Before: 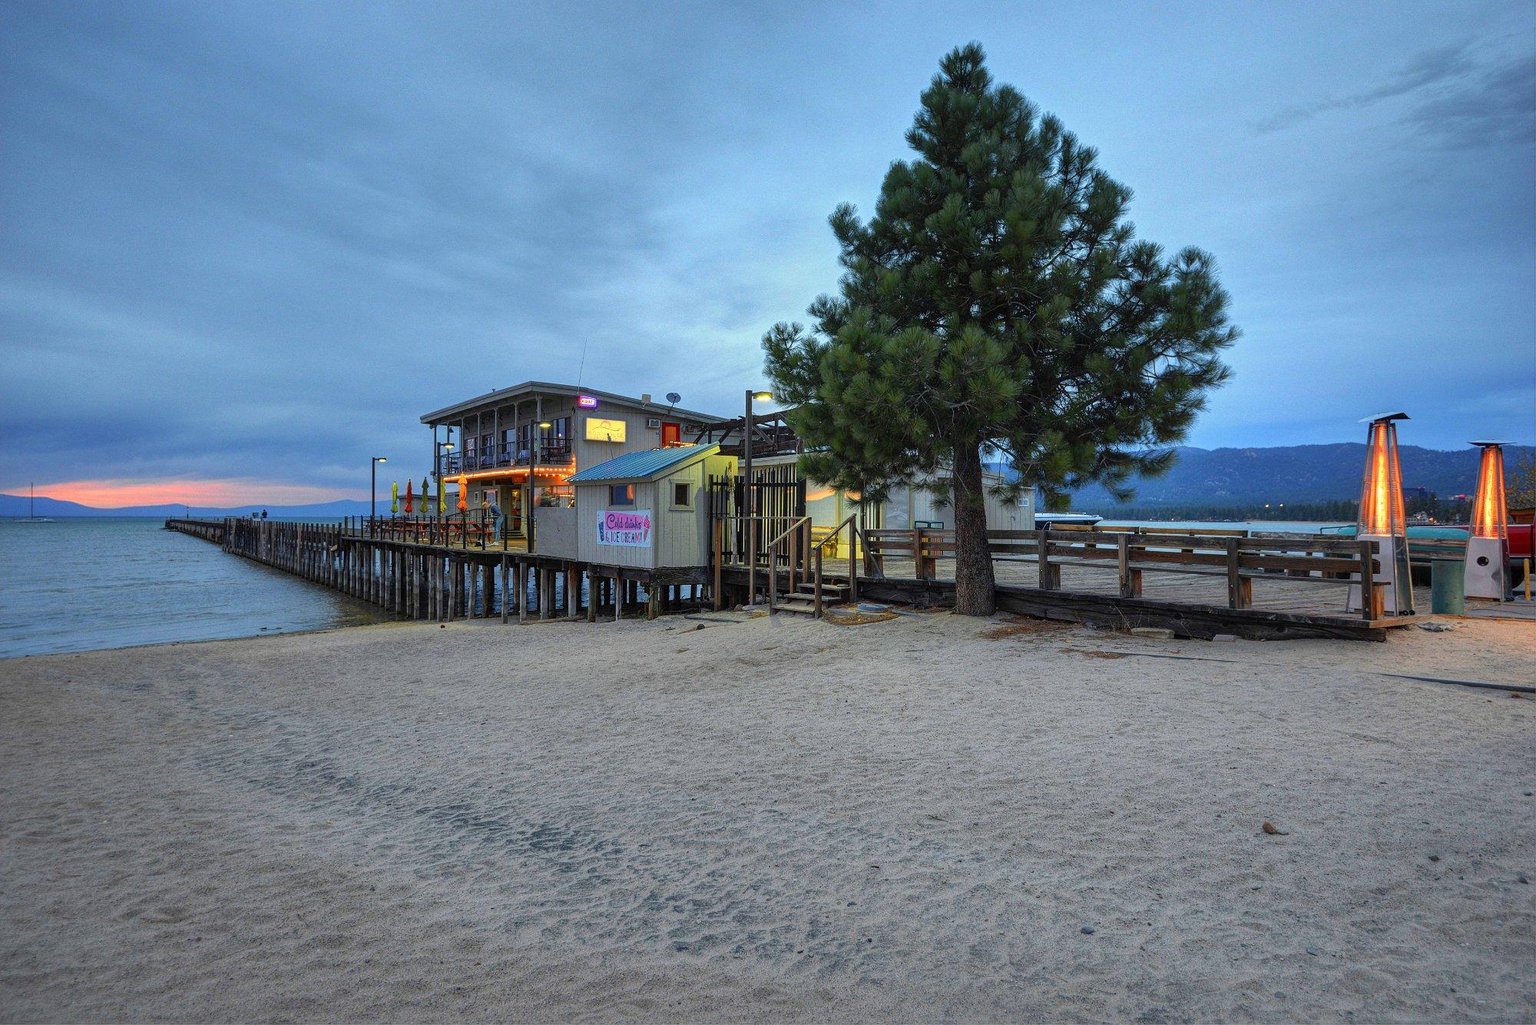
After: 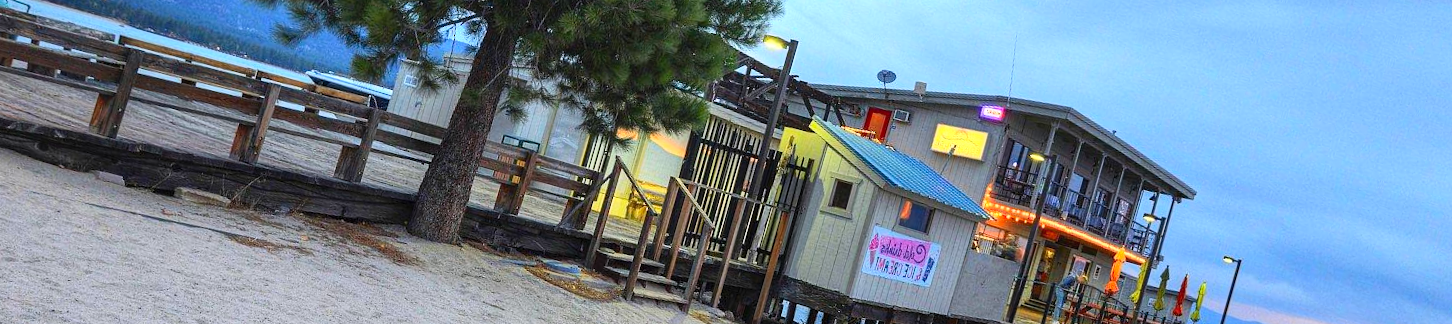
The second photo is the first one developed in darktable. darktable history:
crop and rotate: angle 16.12°, top 30.835%, bottom 35.653%
contrast brightness saturation: contrast 0.2, brightness 0.16, saturation 0.22
white balance: red 1.004, blue 1.024
exposure: exposure 0.131 EV, compensate highlight preservation false
